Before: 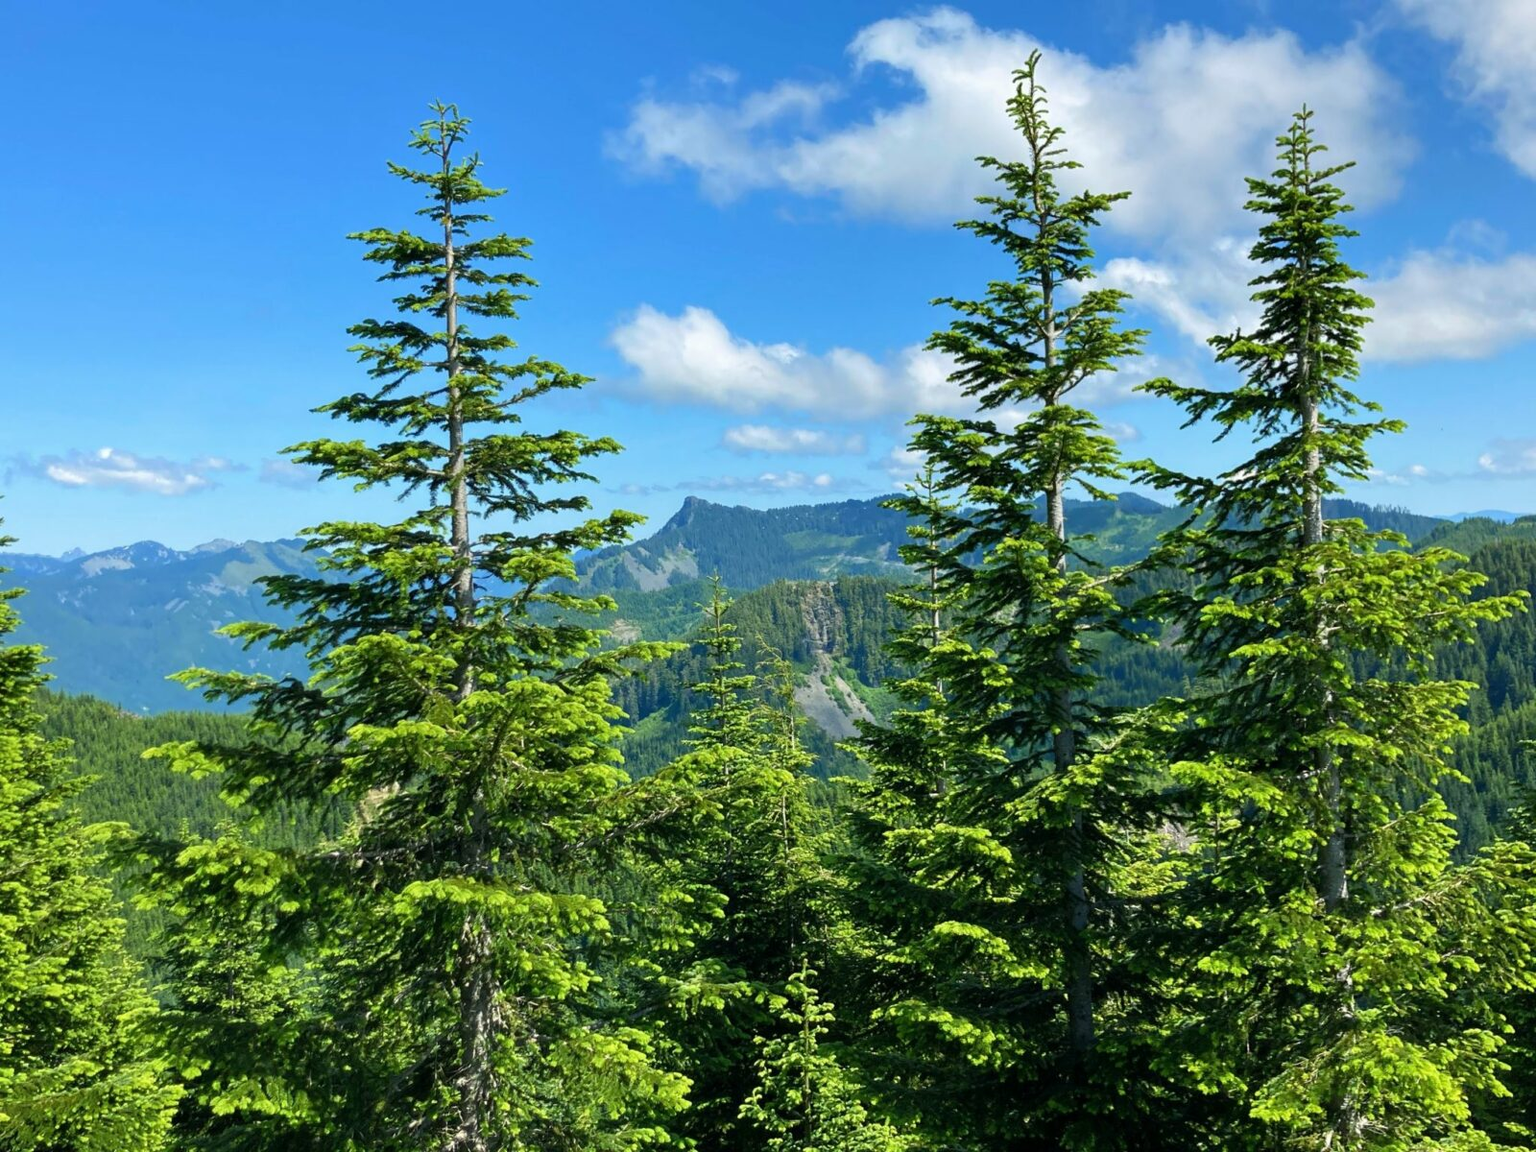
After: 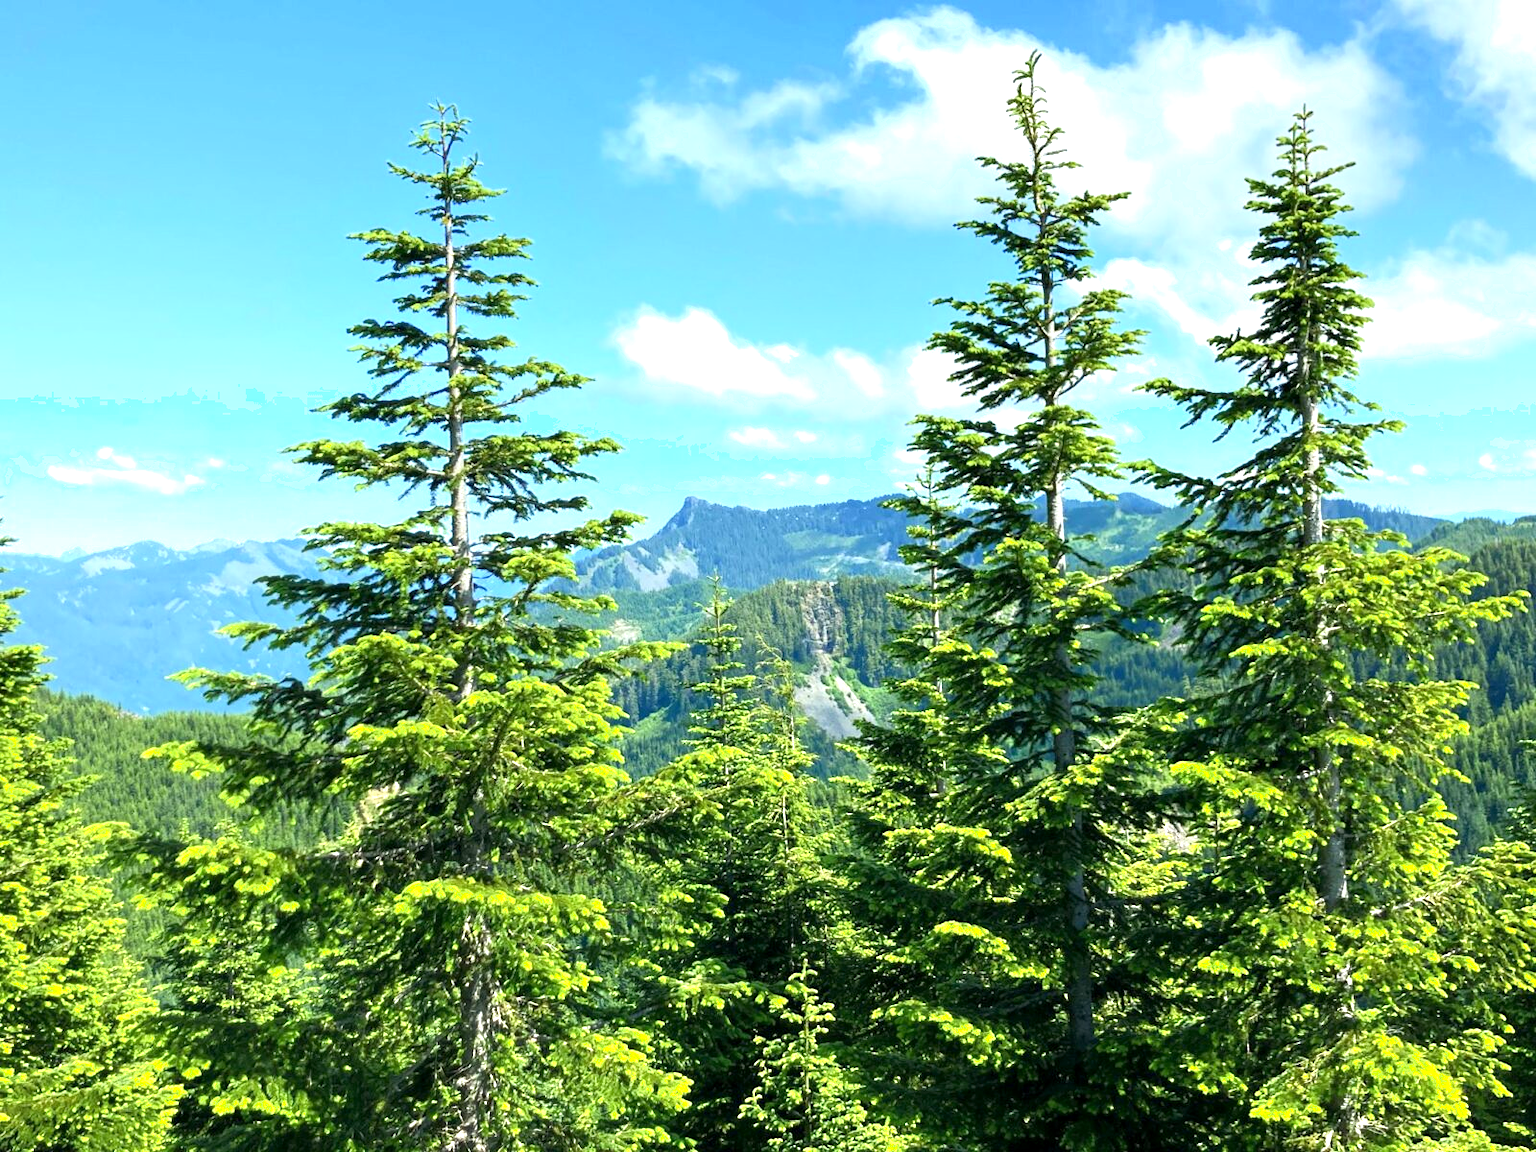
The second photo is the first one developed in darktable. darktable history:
shadows and highlights: shadows 0, highlights 40
exposure: black level correction 0.001, exposure 0.955 EV, compensate exposure bias true, compensate highlight preservation false
